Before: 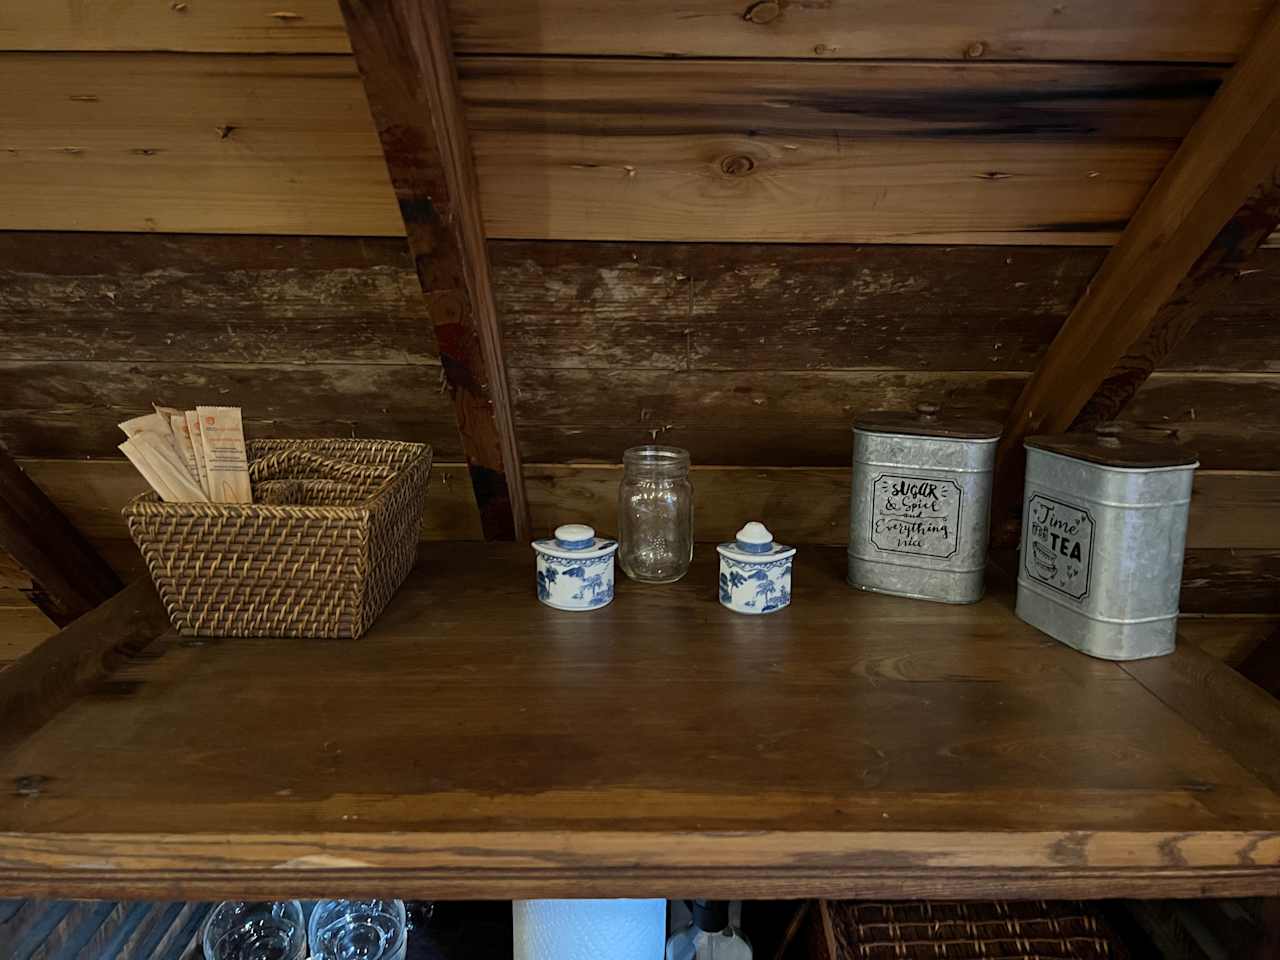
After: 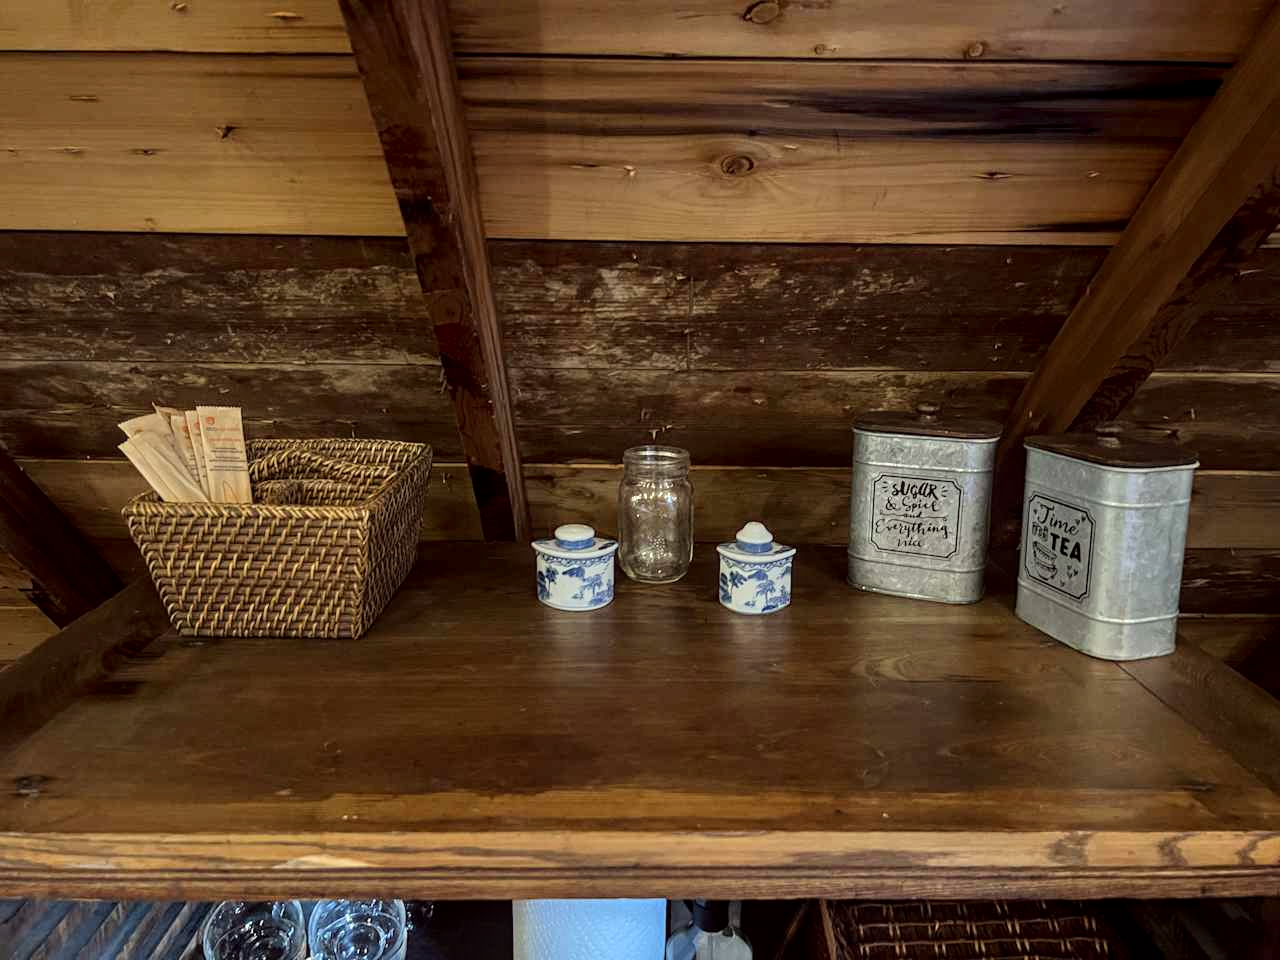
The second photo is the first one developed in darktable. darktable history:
color correction: highlights a* -0.95, highlights b* 4.5, shadows a* 3.55
tone equalizer: -8 EV 0.001 EV, -7 EV -0.004 EV, -6 EV 0.009 EV, -5 EV 0.032 EV, -4 EV 0.276 EV, -3 EV 0.644 EV, -2 EV 0.584 EV, -1 EV 0.187 EV, +0 EV 0.024 EV
local contrast: on, module defaults
